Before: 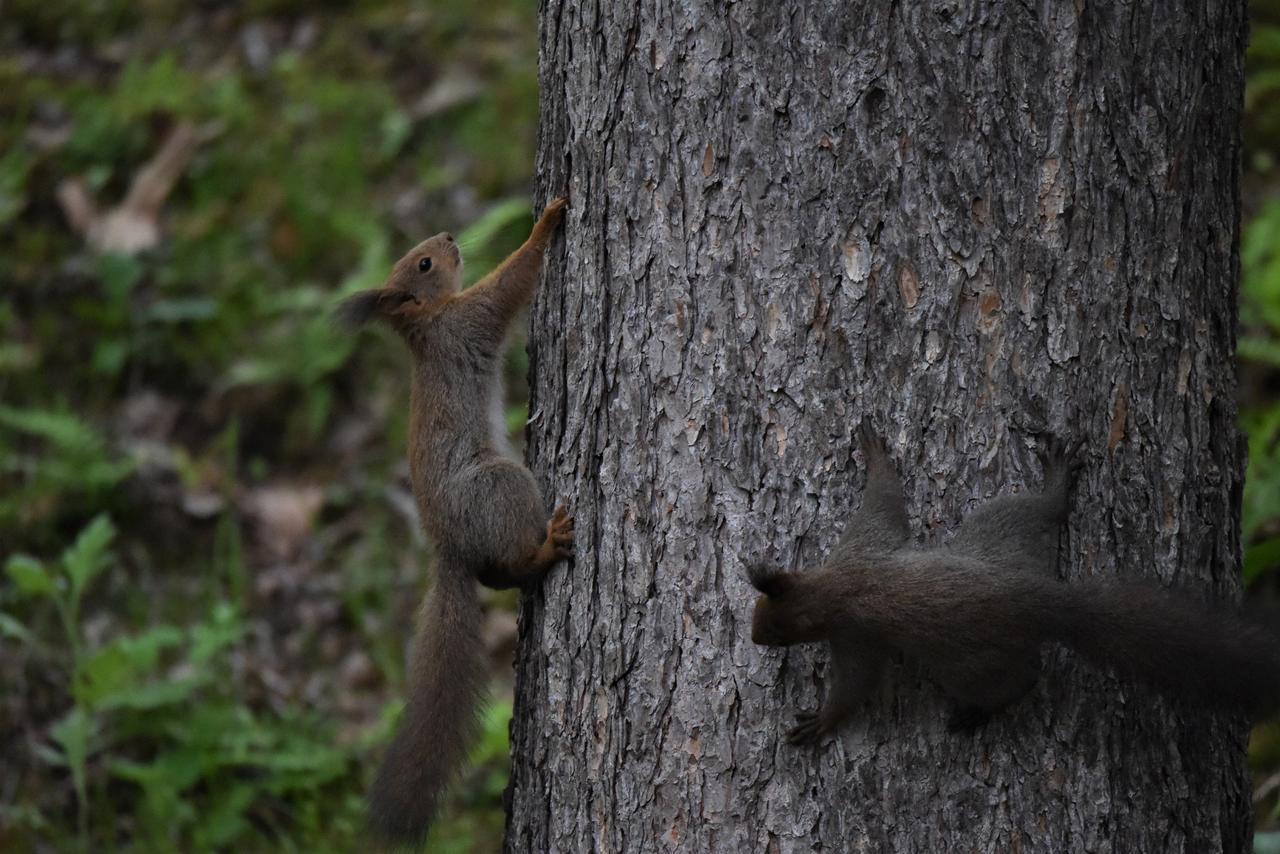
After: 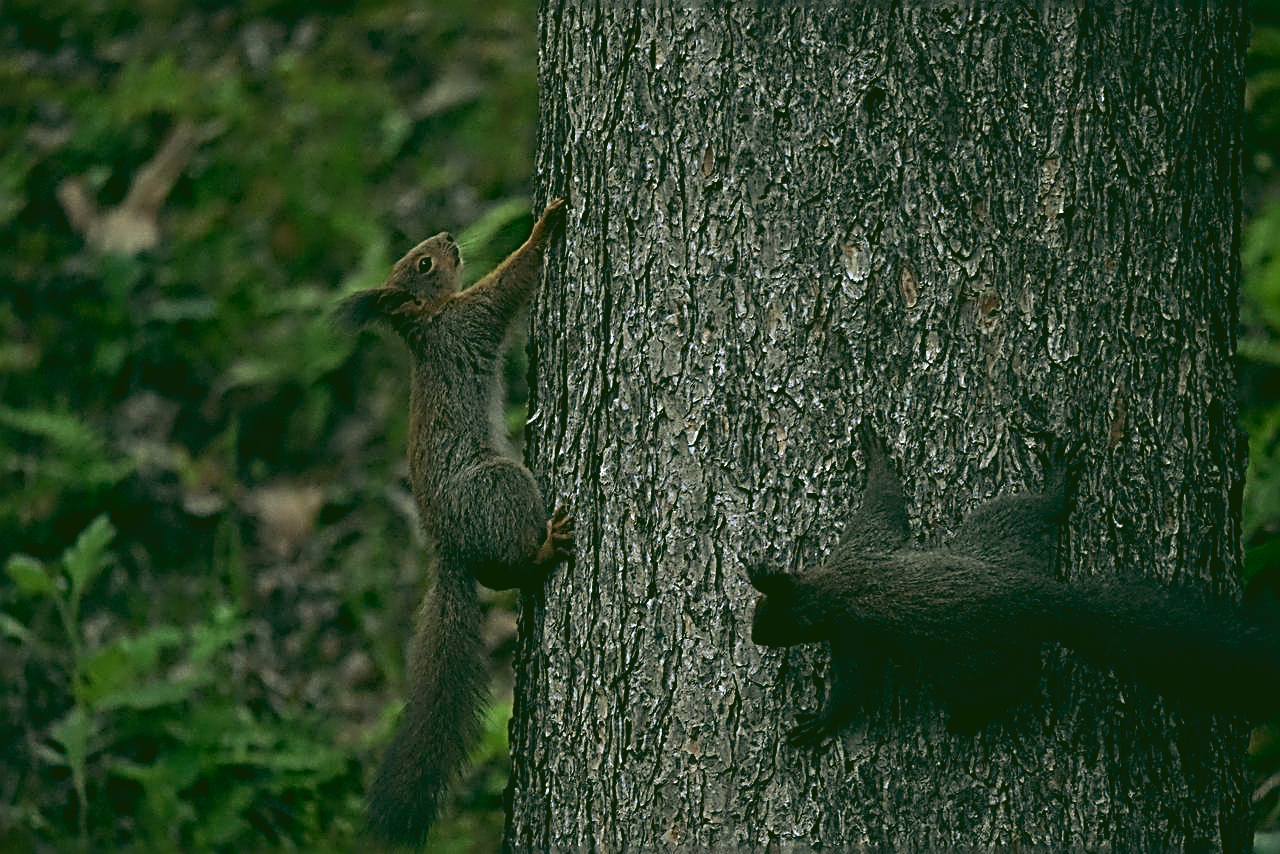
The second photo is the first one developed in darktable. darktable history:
sharpen: radius 3.158, amount 1.731
rgb curve: curves: ch0 [(0.123, 0.061) (0.995, 0.887)]; ch1 [(0.06, 0.116) (1, 0.906)]; ch2 [(0, 0) (0.824, 0.69) (1, 1)], mode RGB, independent channels, compensate middle gray true
